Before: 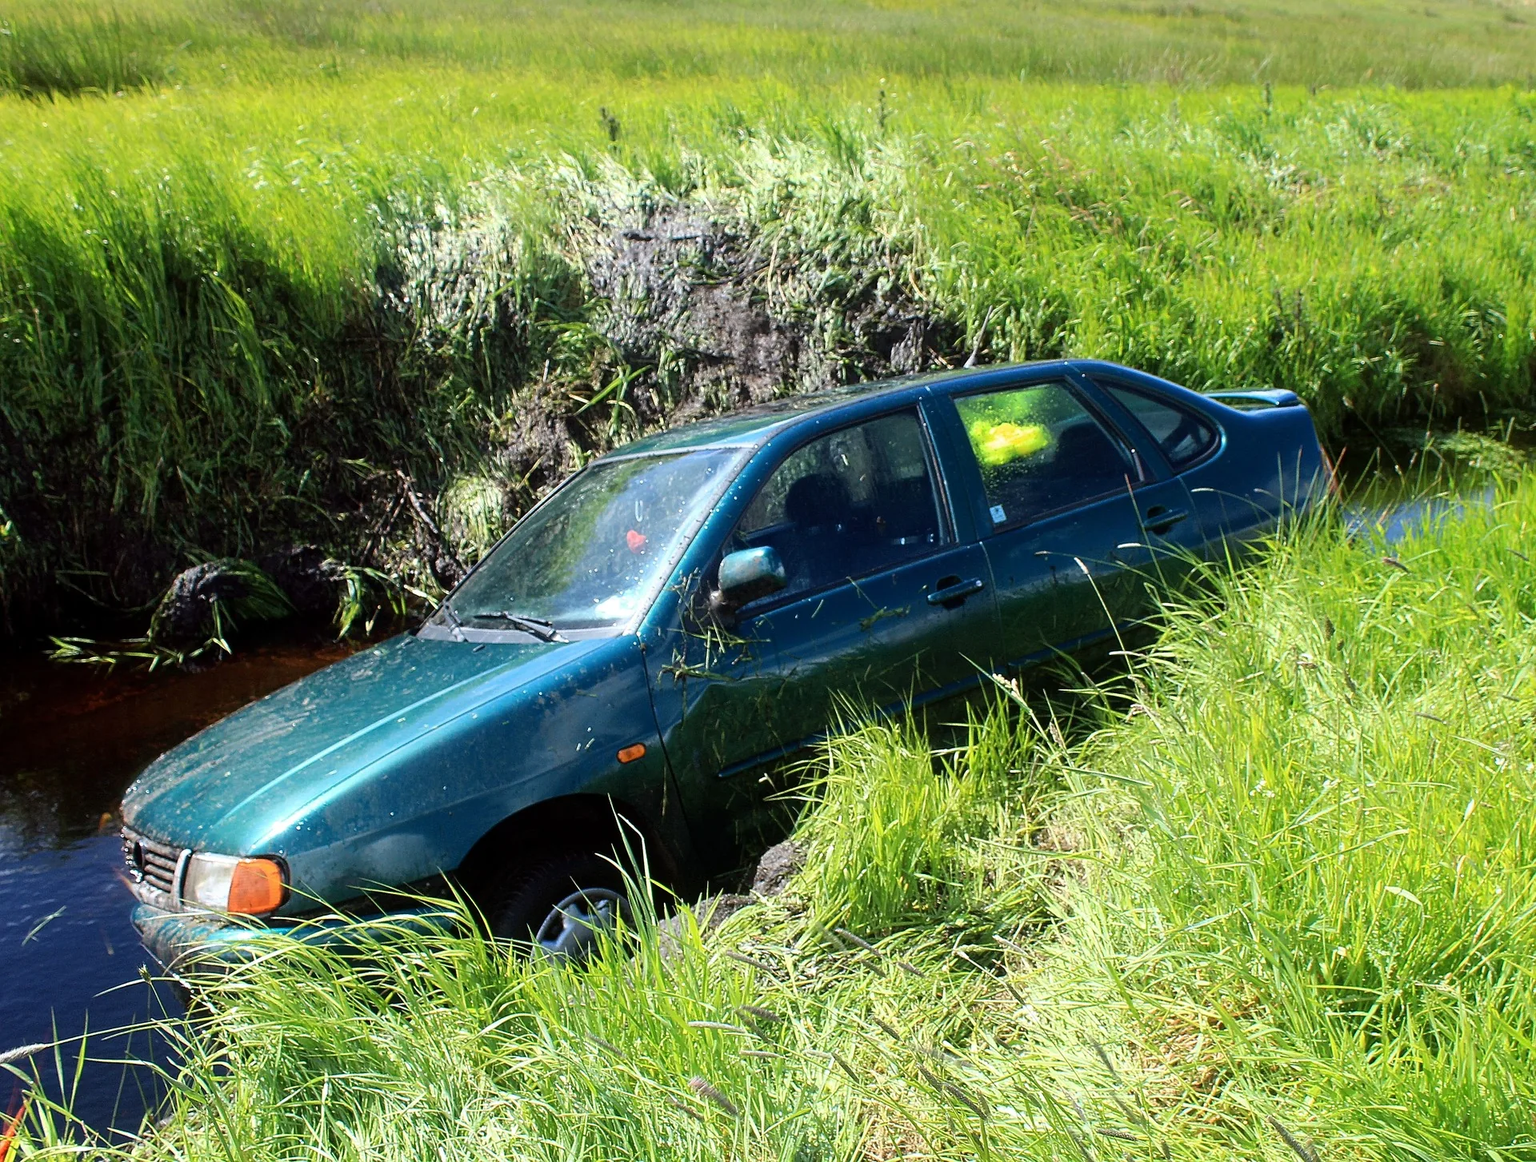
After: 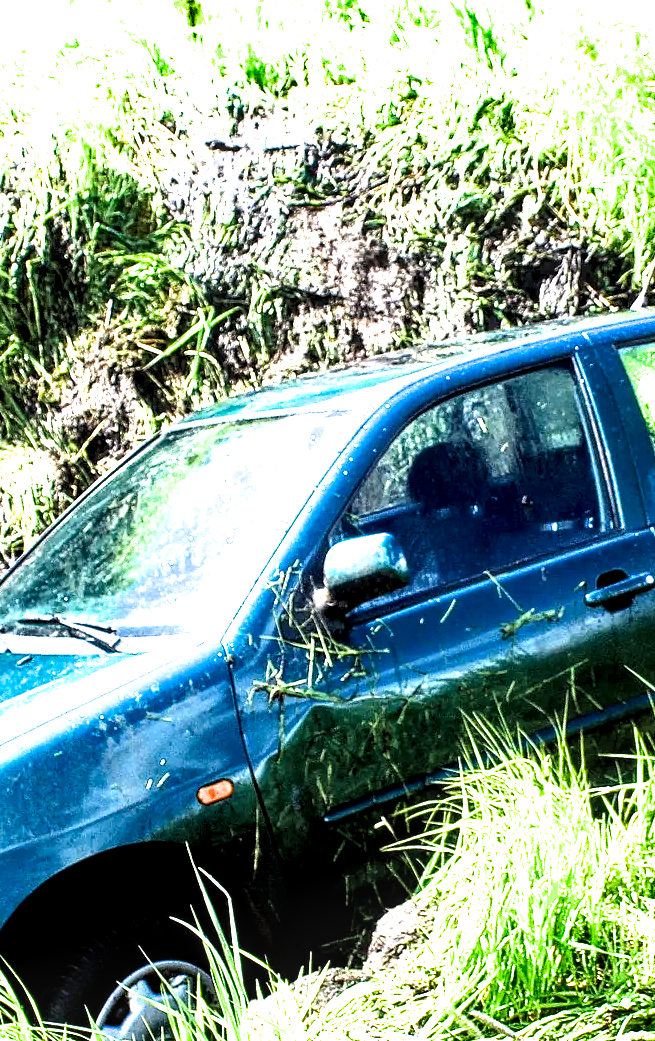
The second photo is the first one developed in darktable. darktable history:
local contrast: highlights 77%, shadows 56%, detail 174%, midtone range 0.421
filmic rgb: black relative exposure -8.7 EV, white relative exposure 2.72 EV, target black luminance 0%, hardness 6.27, latitude 77.12%, contrast 1.327, shadows ↔ highlights balance -0.288%
shadows and highlights: soften with gaussian
contrast brightness saturation: contrast 0.093, saturation 0.268
exposure: black level correction 0.001, exposure 1.72 EV, compensate exposure bias true, compensate highlight preservation false
crop and rotate: left 29.944%, top 10.367%, right 35.93%, bottom 17.956%
